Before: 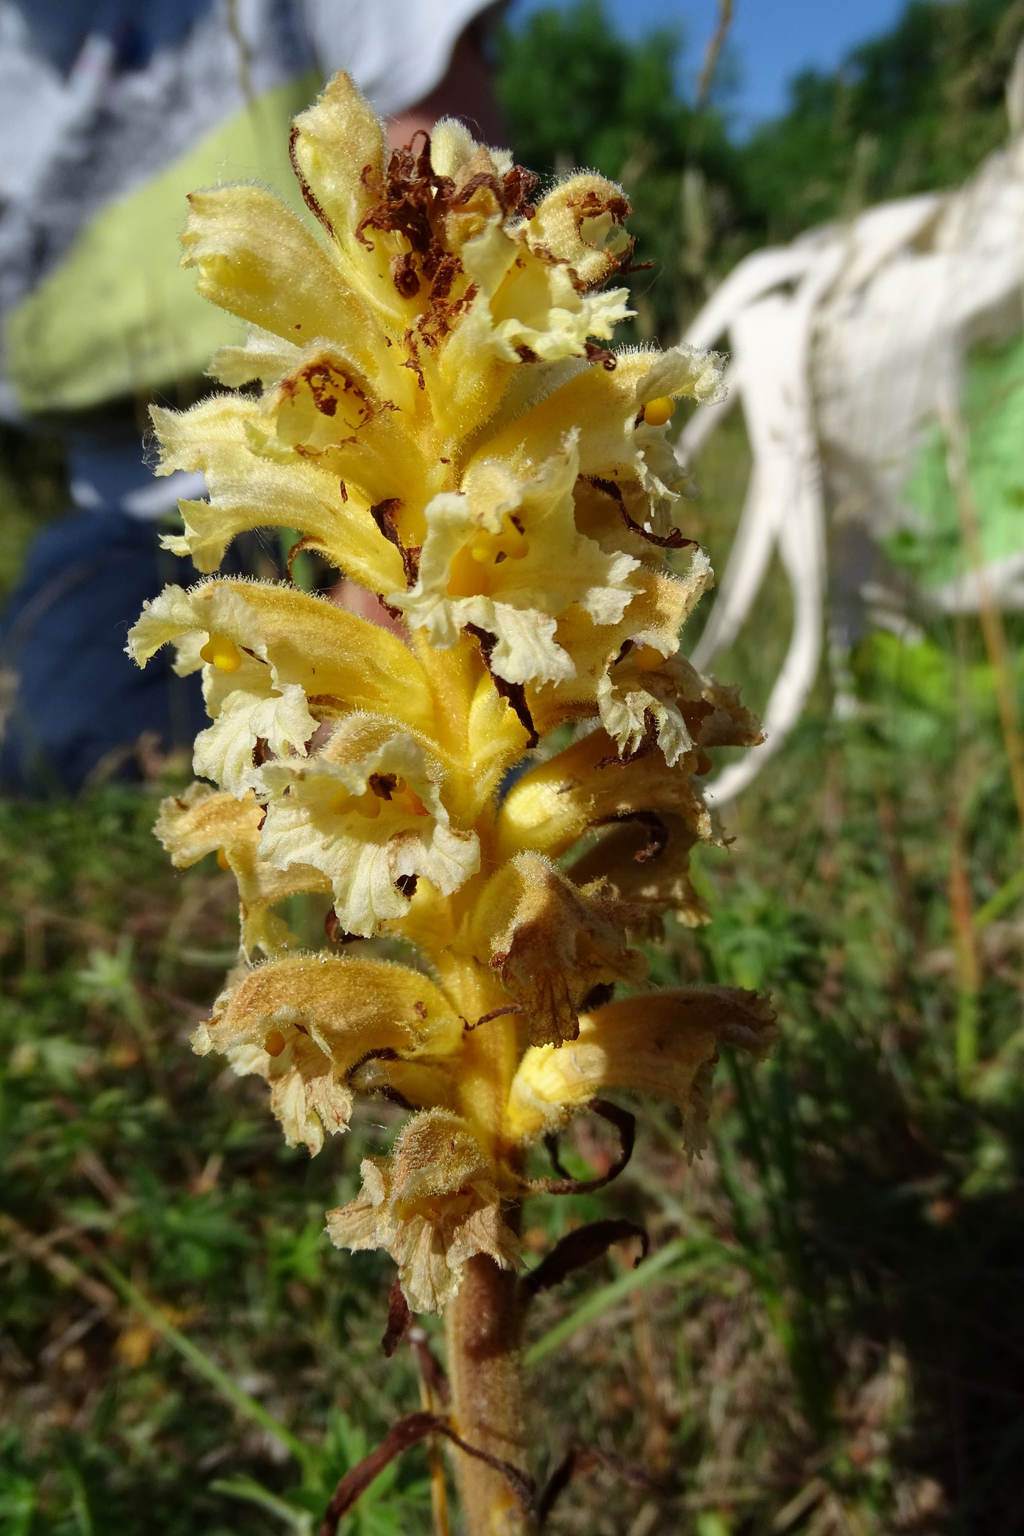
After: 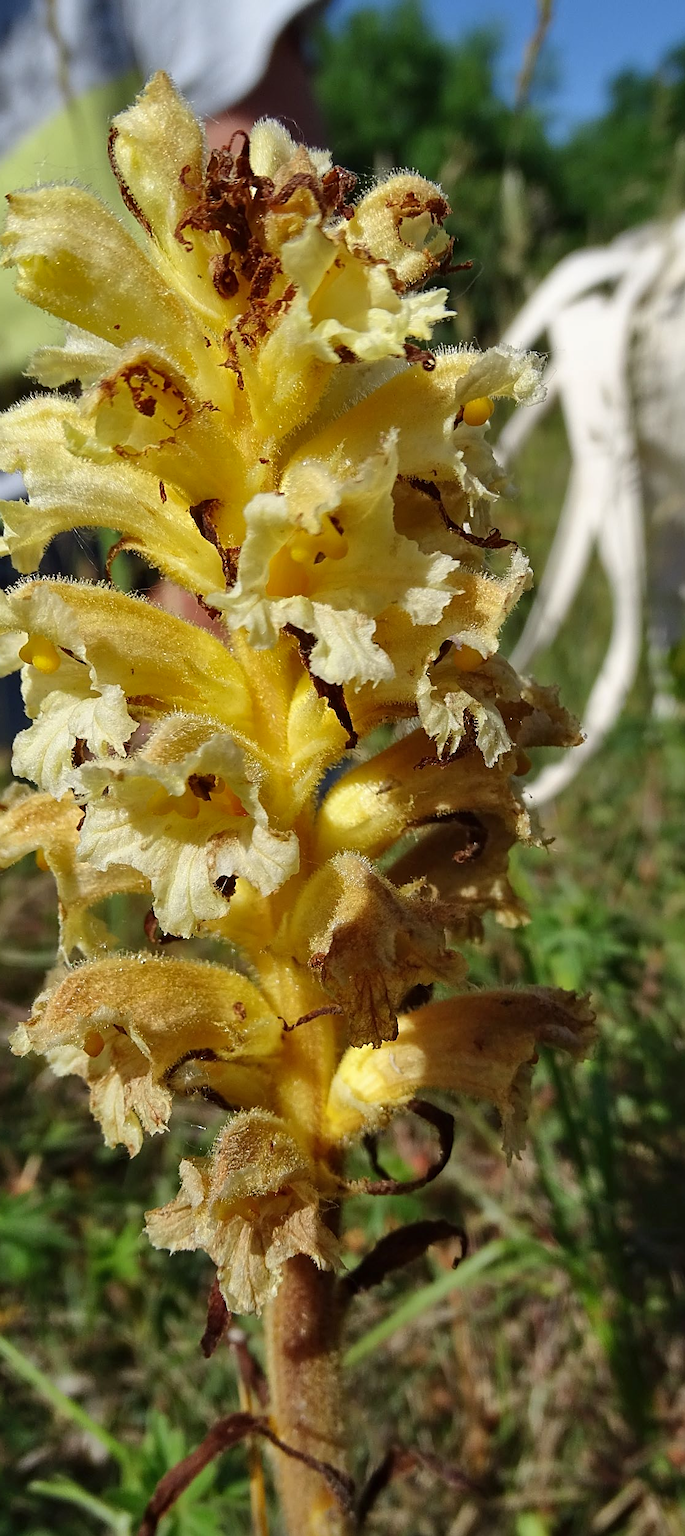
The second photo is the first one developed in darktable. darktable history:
crop and rotate: left 17.727%, right 15.328%
sharpen: on, module defaults
shadows and highlights: soften with gaussian
